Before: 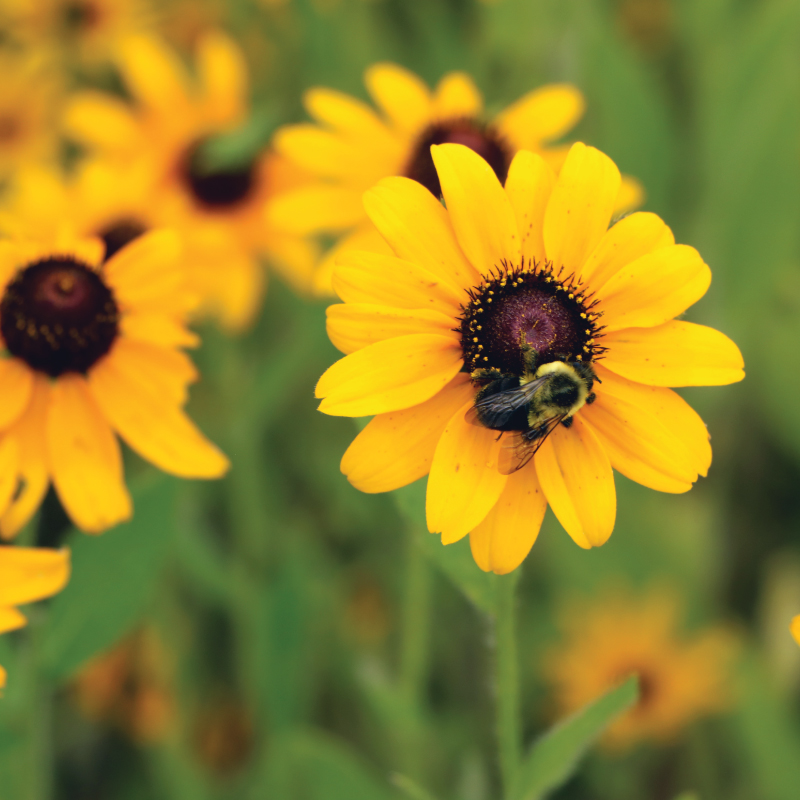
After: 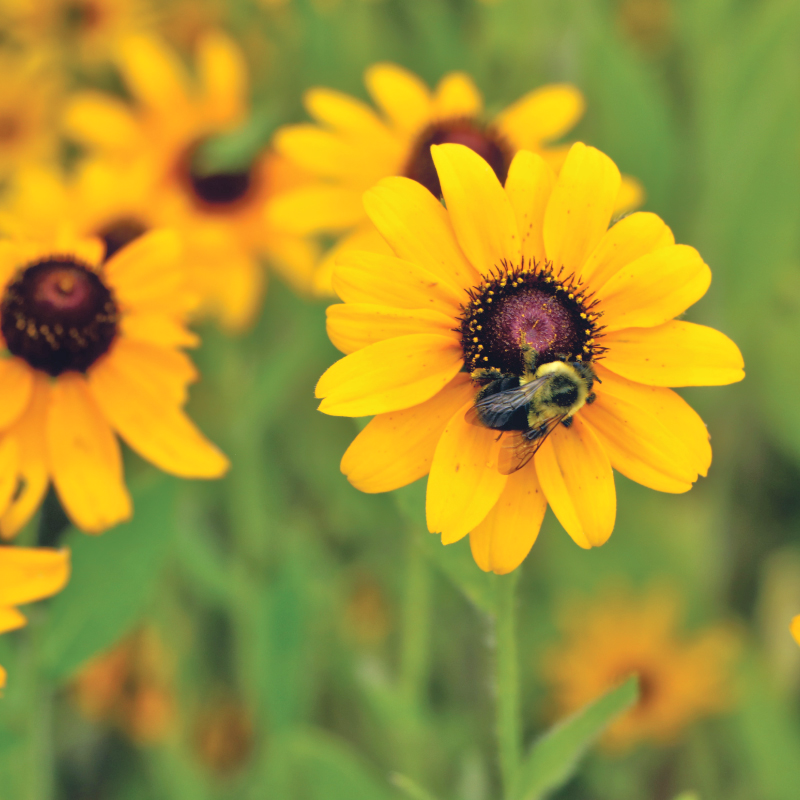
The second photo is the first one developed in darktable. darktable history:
tone equalizer: -7 EV 0.142 EV, -6 EV 0.631 EV, -5 EV 1.12 EV, -4 EV 1.36 EV, -3 EV 1.13 EV, -2 EV 0.6 EV, -1 EV 0.15 EV
